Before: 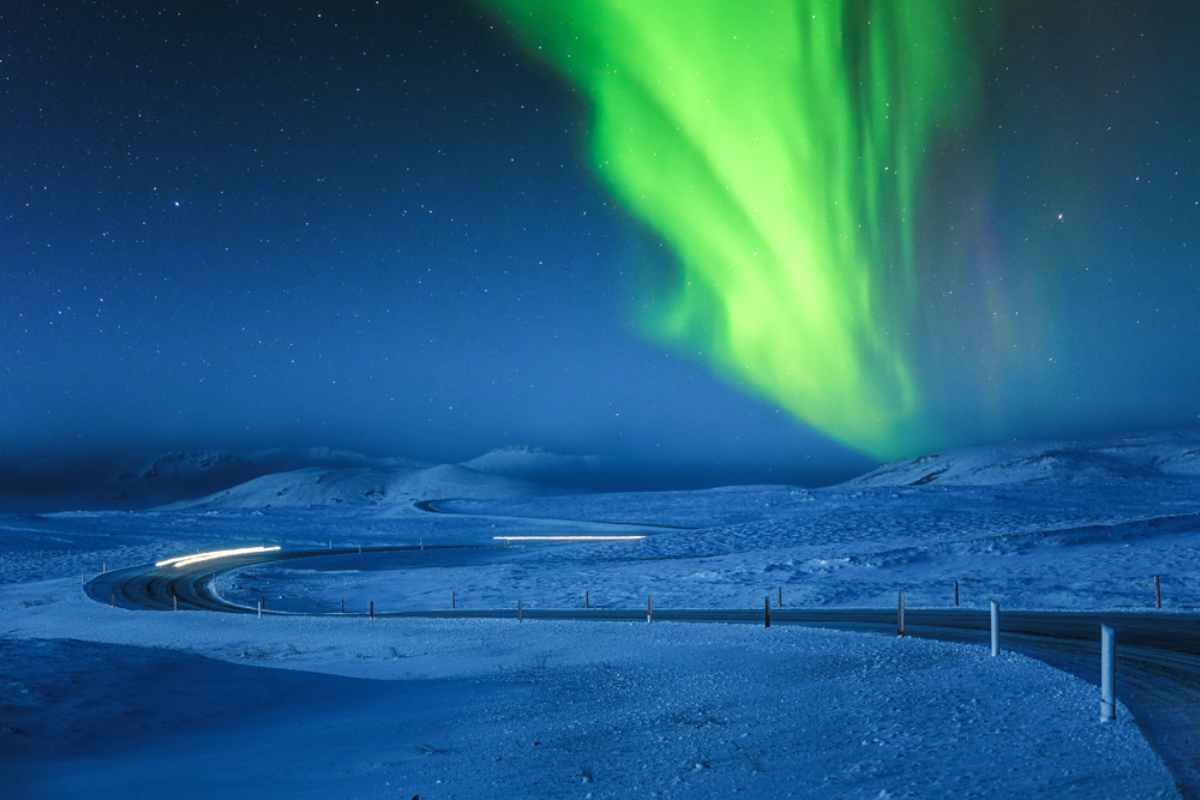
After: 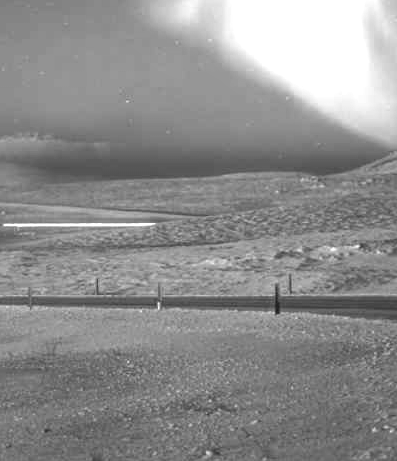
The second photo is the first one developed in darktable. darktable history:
exposure: exposure 1.15 EV, compensate highlight preservation false
white balance: red 1.029, blue 0.92
crop: left 40.878%, top 39.176%, right 25.993%, bottom 3.081%
monochrome: a 32, b 64, size 2.3
